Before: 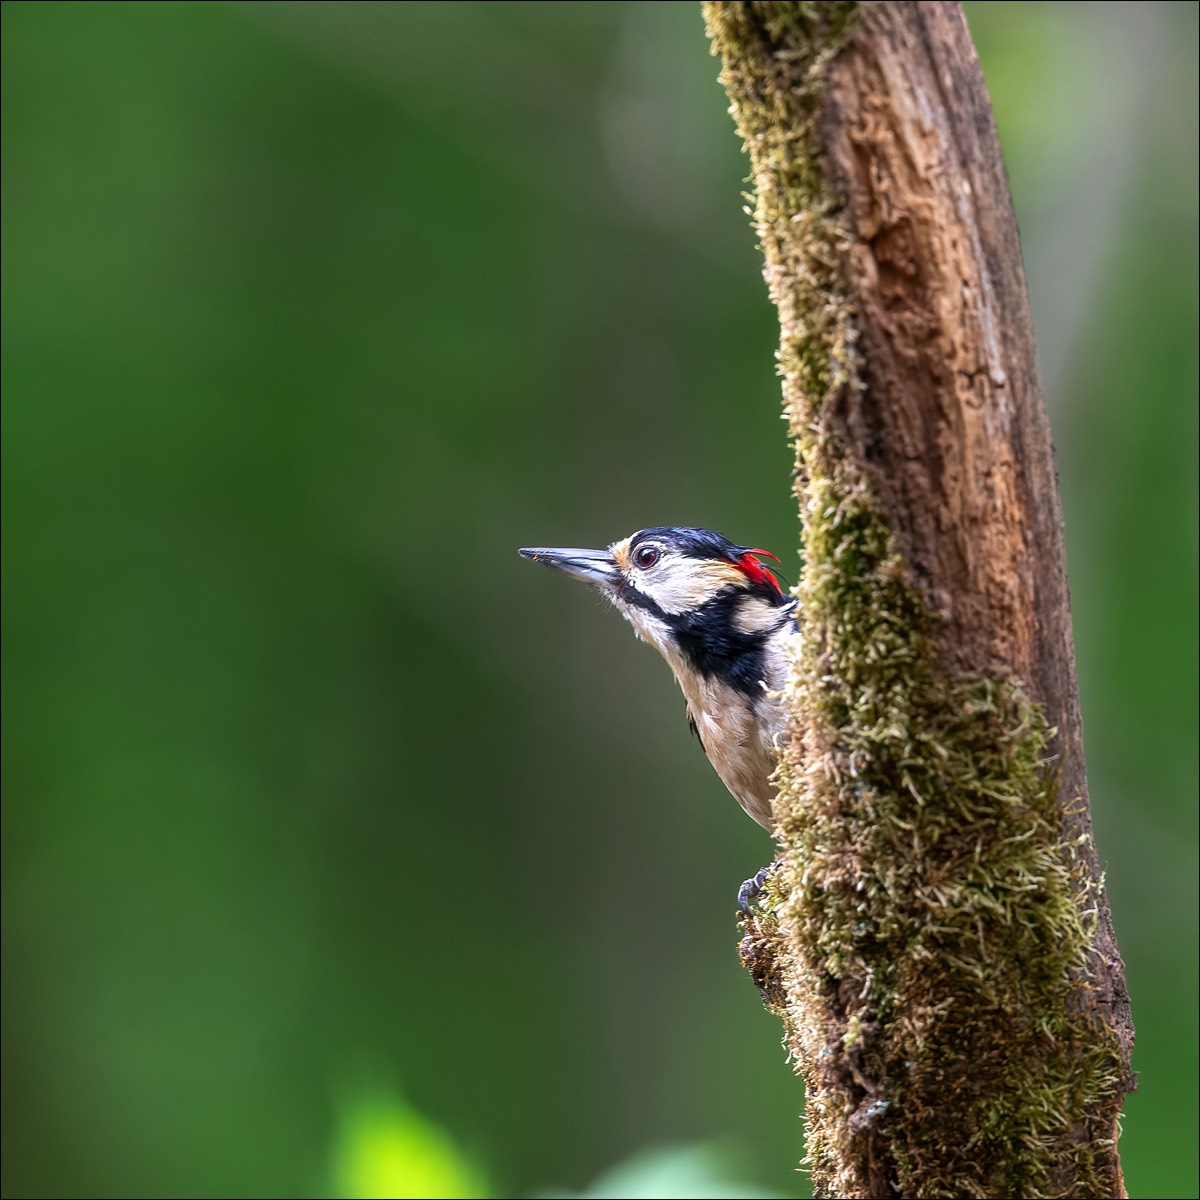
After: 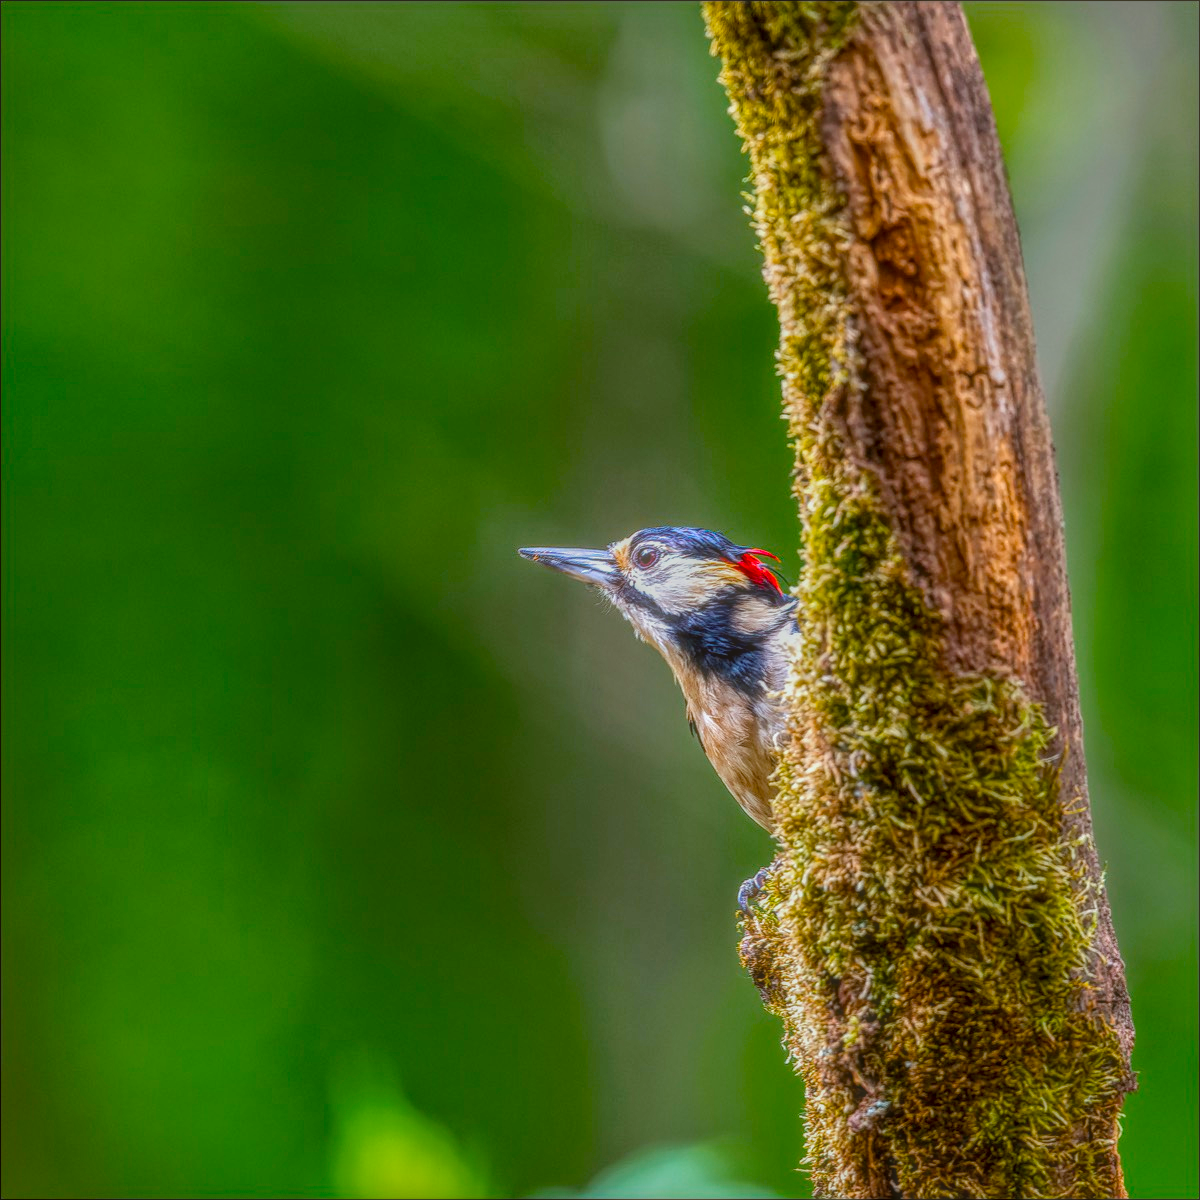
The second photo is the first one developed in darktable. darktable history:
local contrast: highlights 20%, shadows 26%, detail 201%, midtone range 0.2
color balance rgb: perceptual saturation grading › global saturation 99.072%
color correction: highlights a* -2.87, highlights b* -2.51, shadows a* 2, shadows b* 2.92
haze removal: strength -0.102, compatibility mode true, adaptive false
